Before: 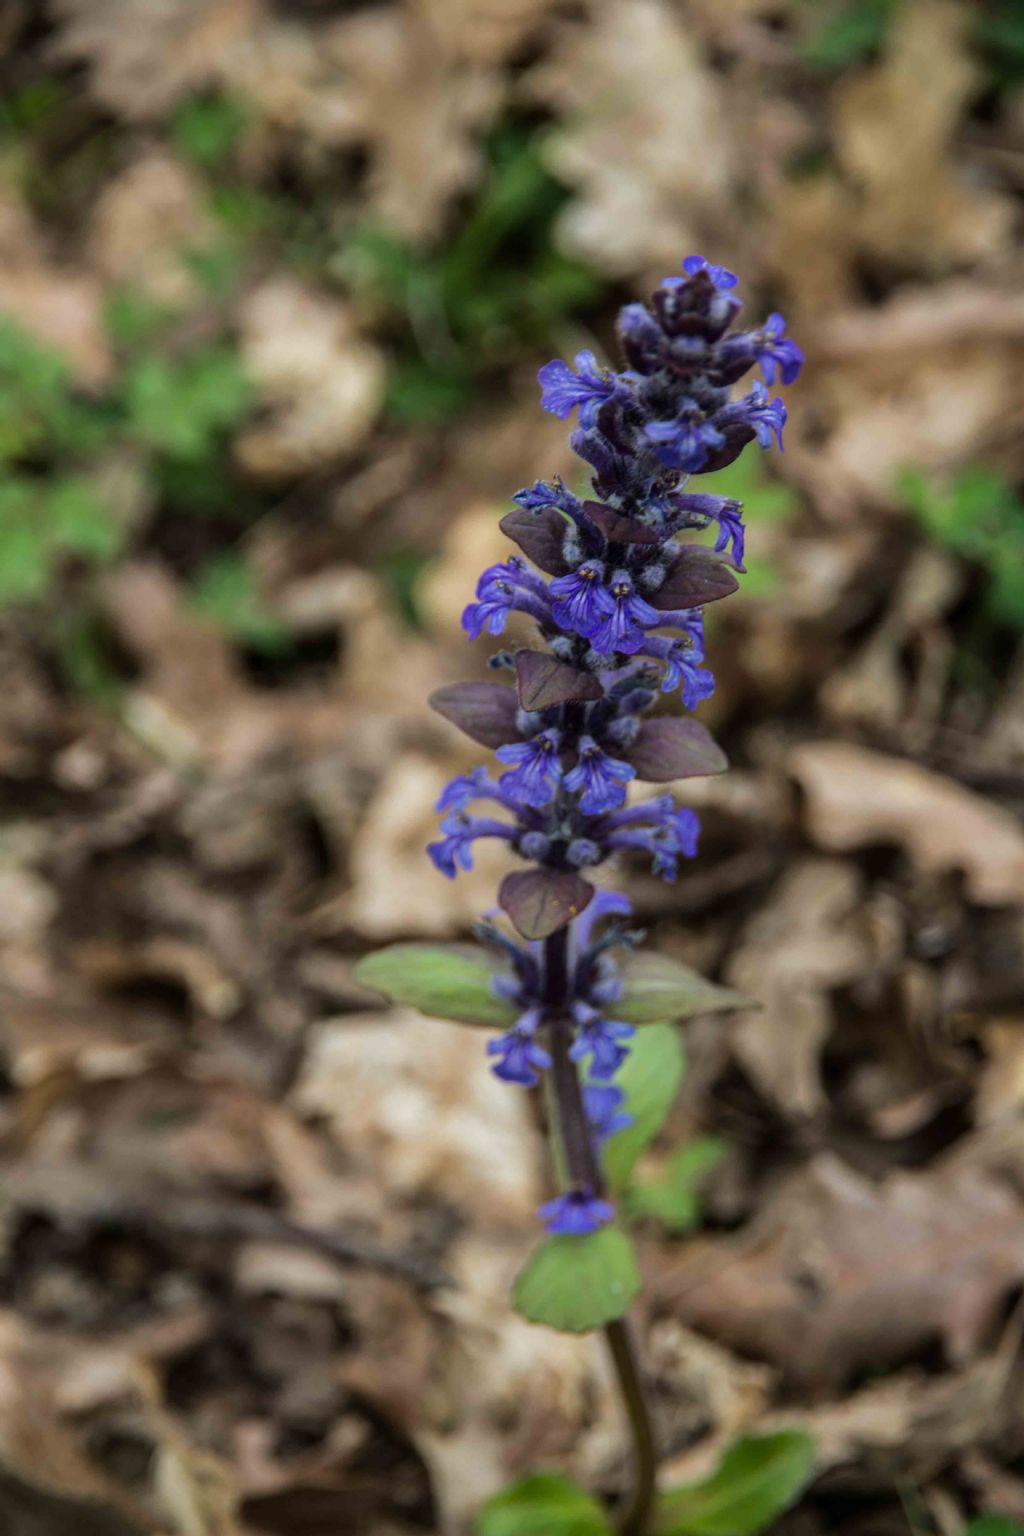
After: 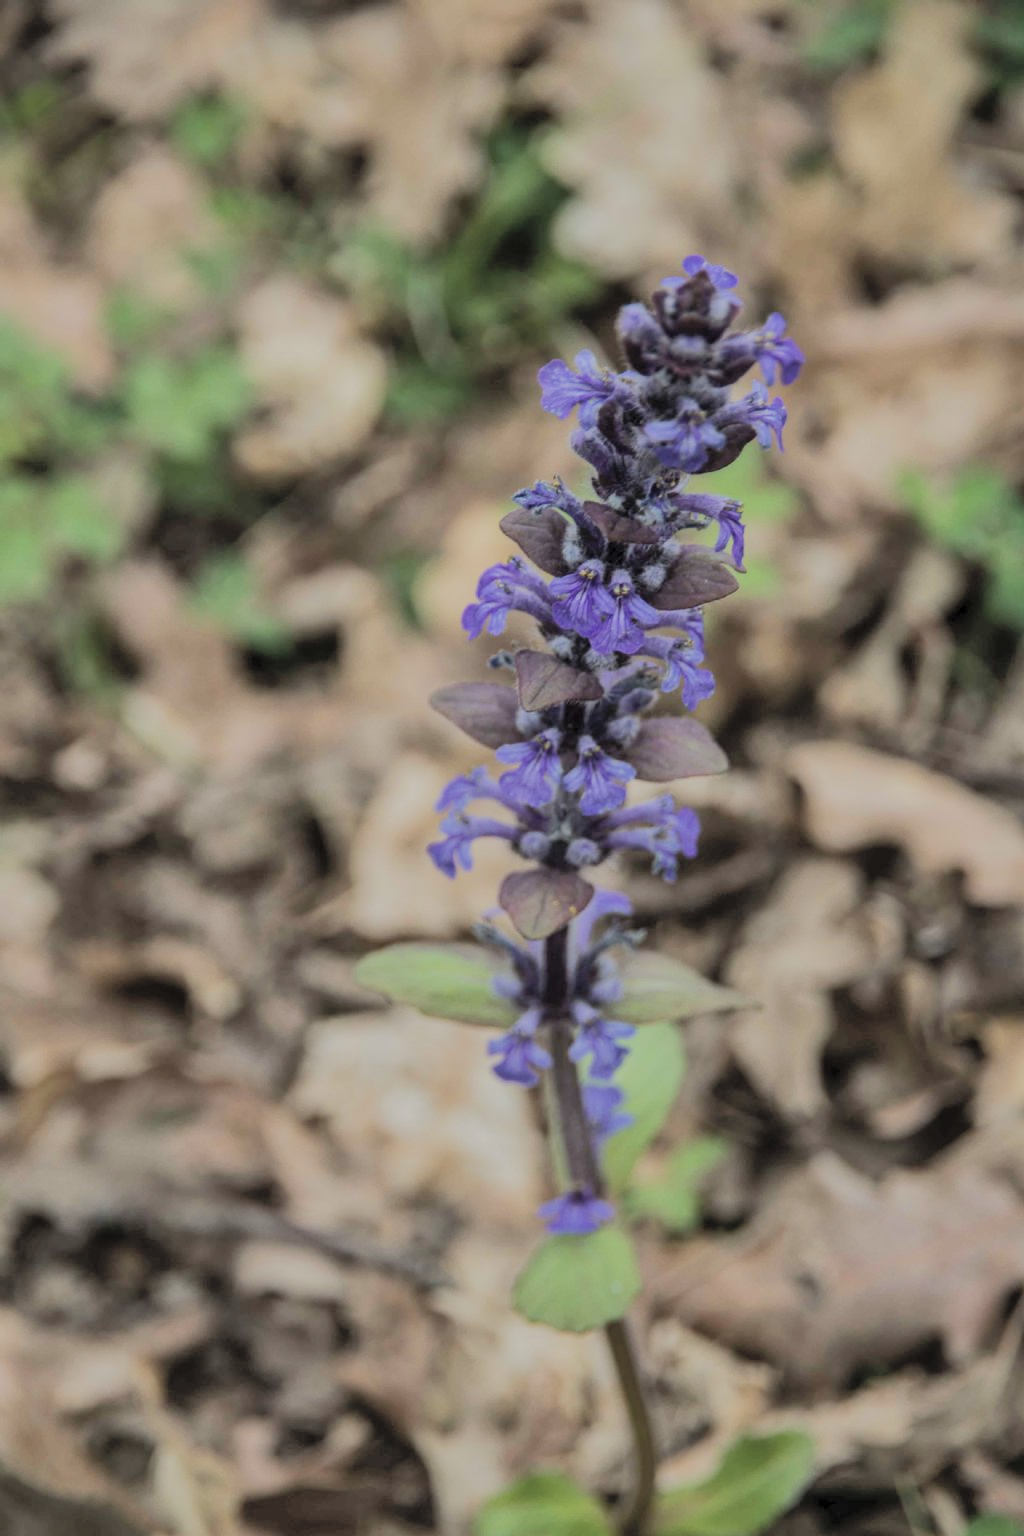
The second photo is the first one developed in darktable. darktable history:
tone equalizer: -8 EV -0.013 EV, -7 EV 0.027 EV, -6 EV -0.006 EV, -5 EV 0.006 EV, -4 EV -0.049 EV, -3 EV -0.238 EV, -2 EV -0.658 EV, -1 EV -1.01 EV, +0 EV -0.984 EV, edges refinement/feathering 500, mask exposure compensation -1.57 EV, preserve details no
local contrast: mode bilateral grid, contrast 19, coarseness 51, detail 120%, midtone range 0.2
contrast brightness saturation: brightness 0.285
shadows and highlights: low approximation 0.01, soften with gaussian
color correction: highlights b* 0.005, saturation 0.8
